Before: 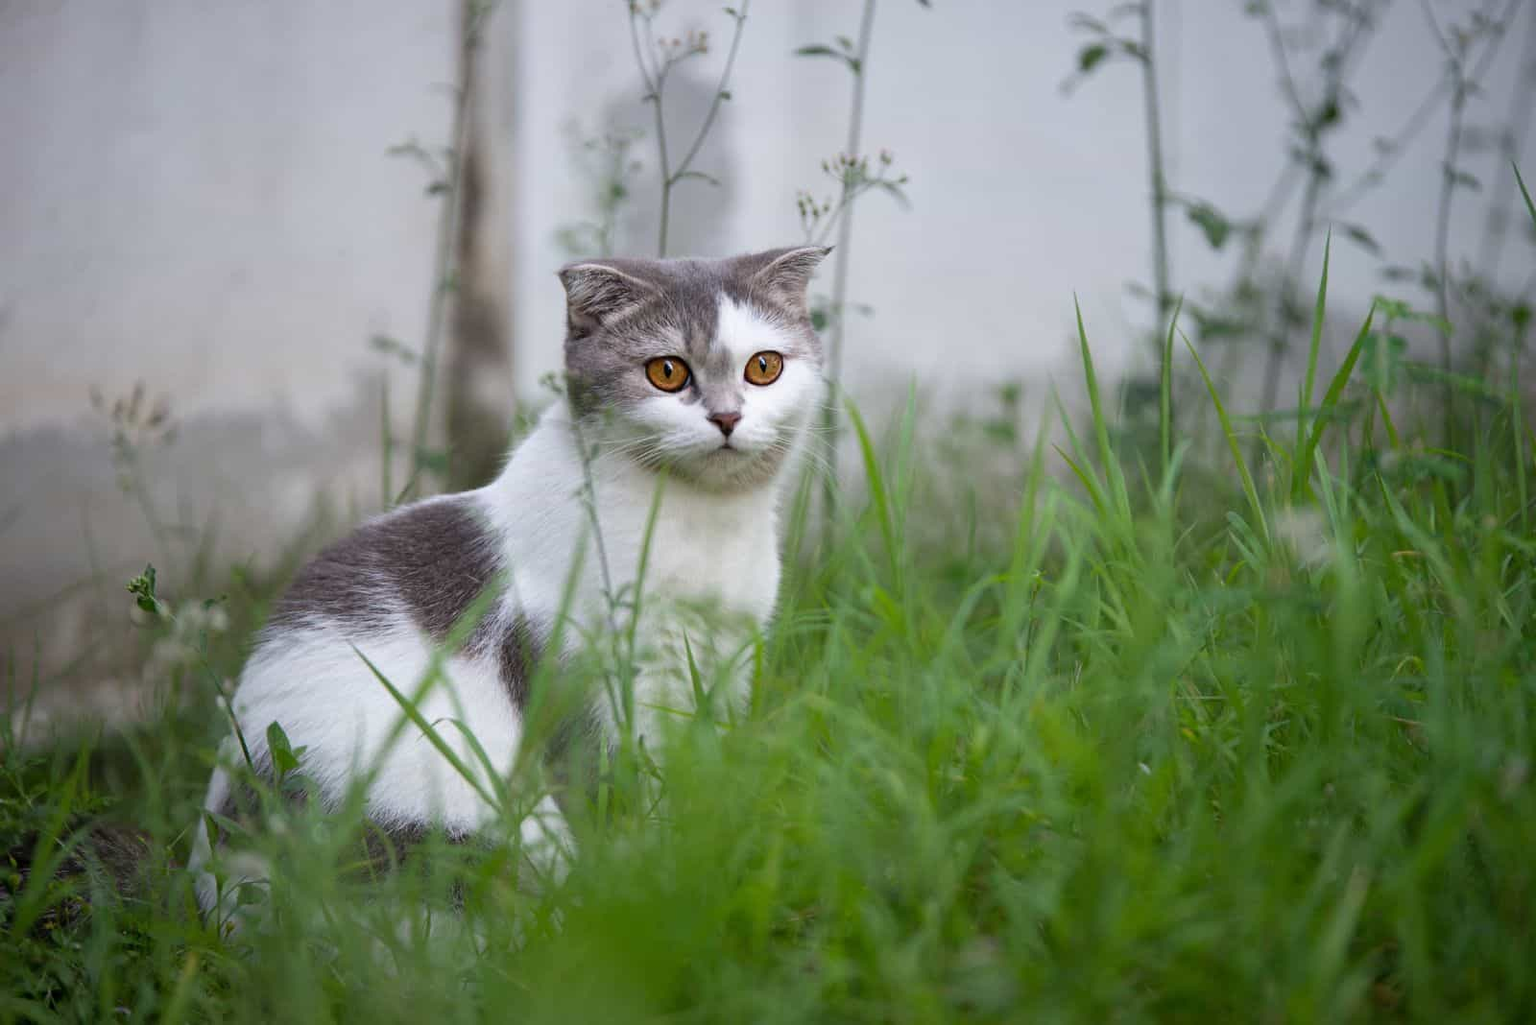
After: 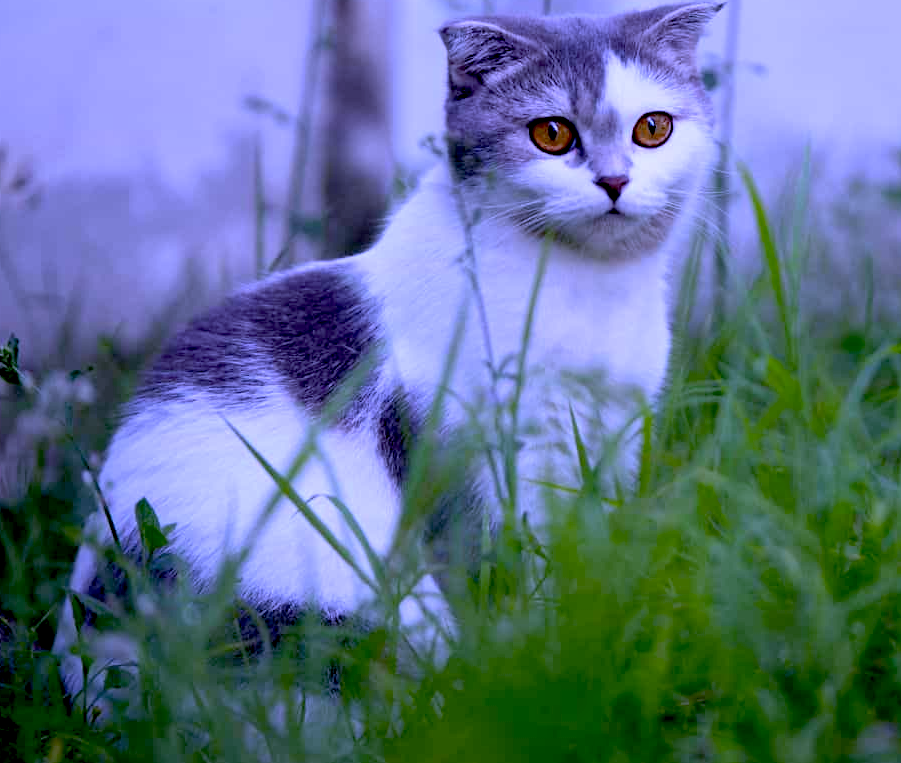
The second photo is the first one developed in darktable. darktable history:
crop: left 8.966%, top 23.852%, right 34.699%, bottom 4.703%
exposure: black level correction 0.046, exposure -0.228 EV, compensate highlight preservation false
white balance: red 0.98, blue 1.61
